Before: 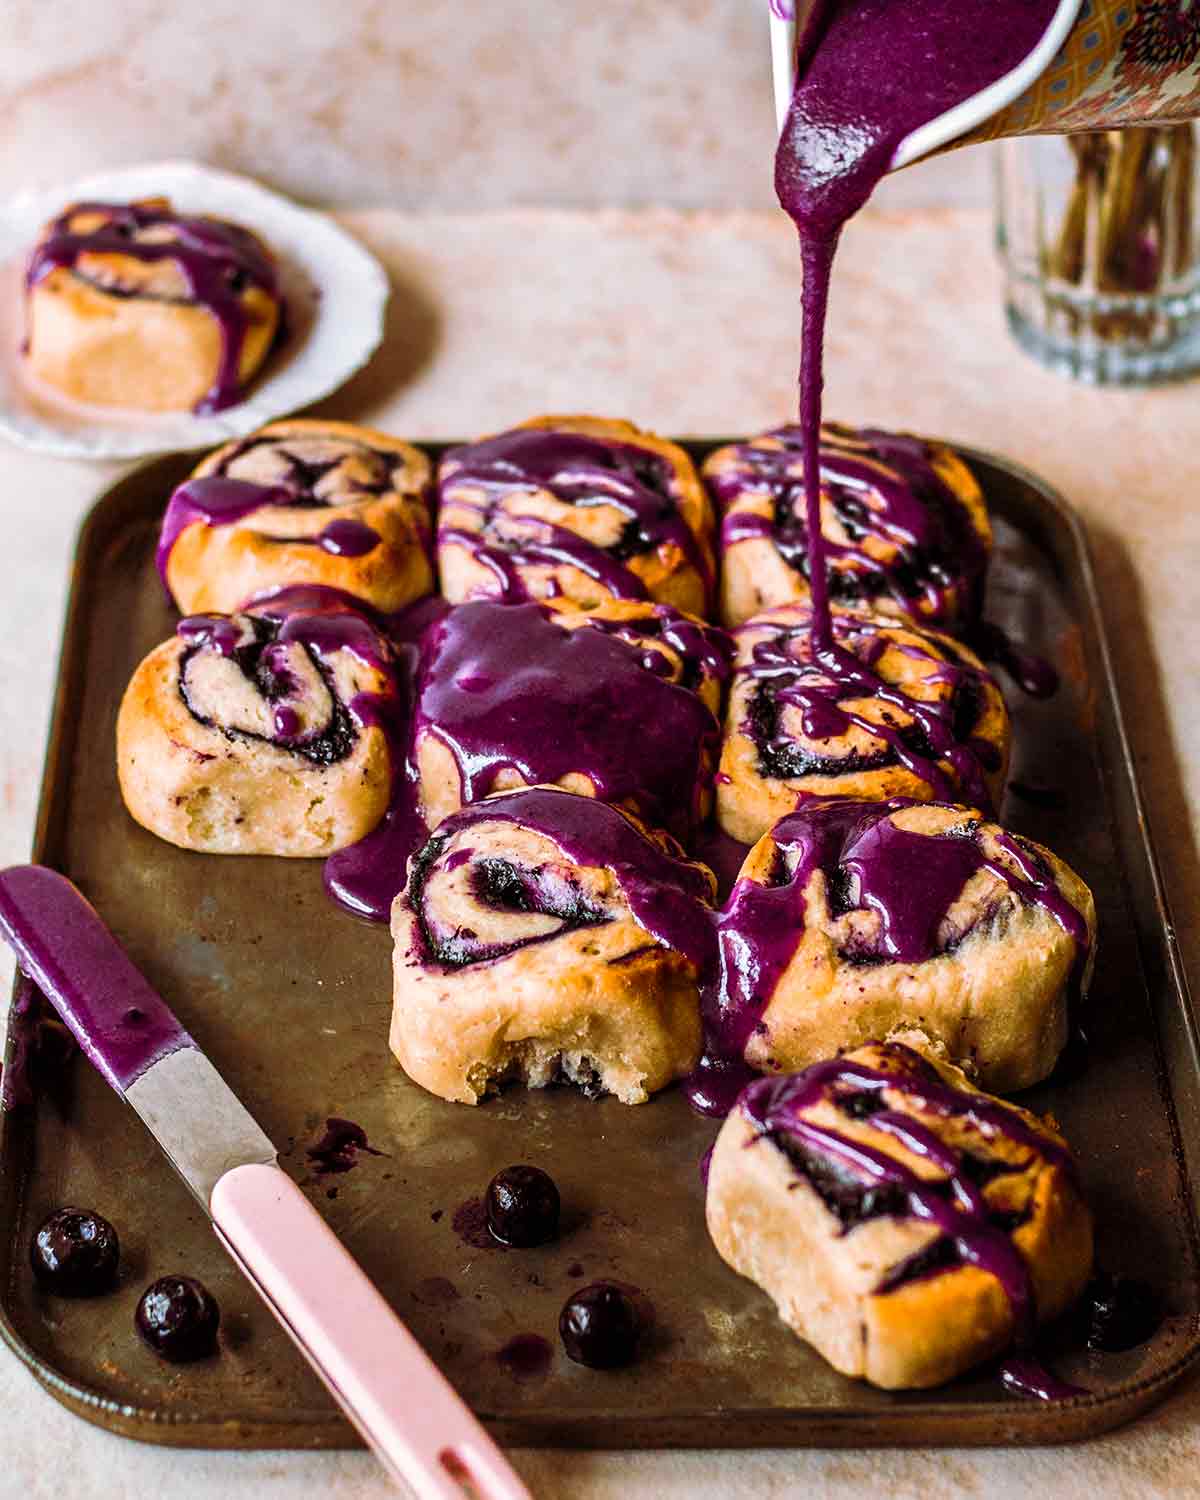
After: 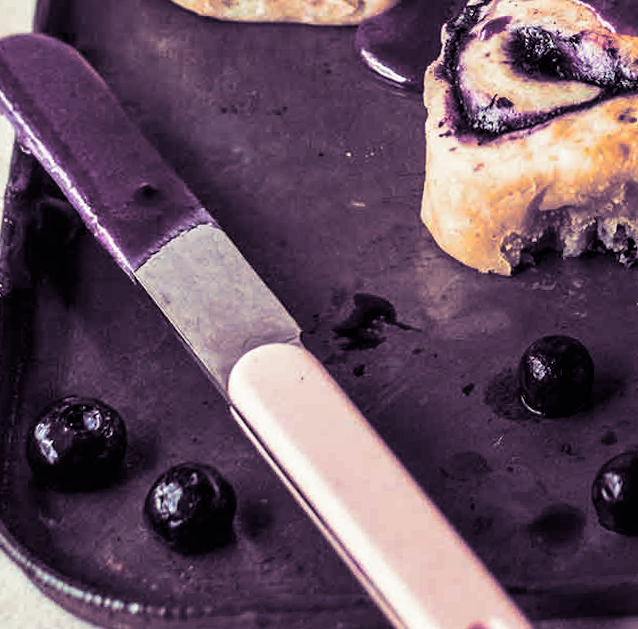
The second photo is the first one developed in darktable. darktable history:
crop and rotate: top 54.778%, right 46.61%, bottom 0.159%
rotate and perspective: rotation 0.679°, lens shift (horizontal) 0.136, crop left 0.009, crop right 0.991, crop top 0.078, crop bottom 0.95
split-toning: shadows › hue 266.4°, shadows › saturation 0.4, highlights › hue 61.2°, highlights › saturation 0.3, compress 0%
